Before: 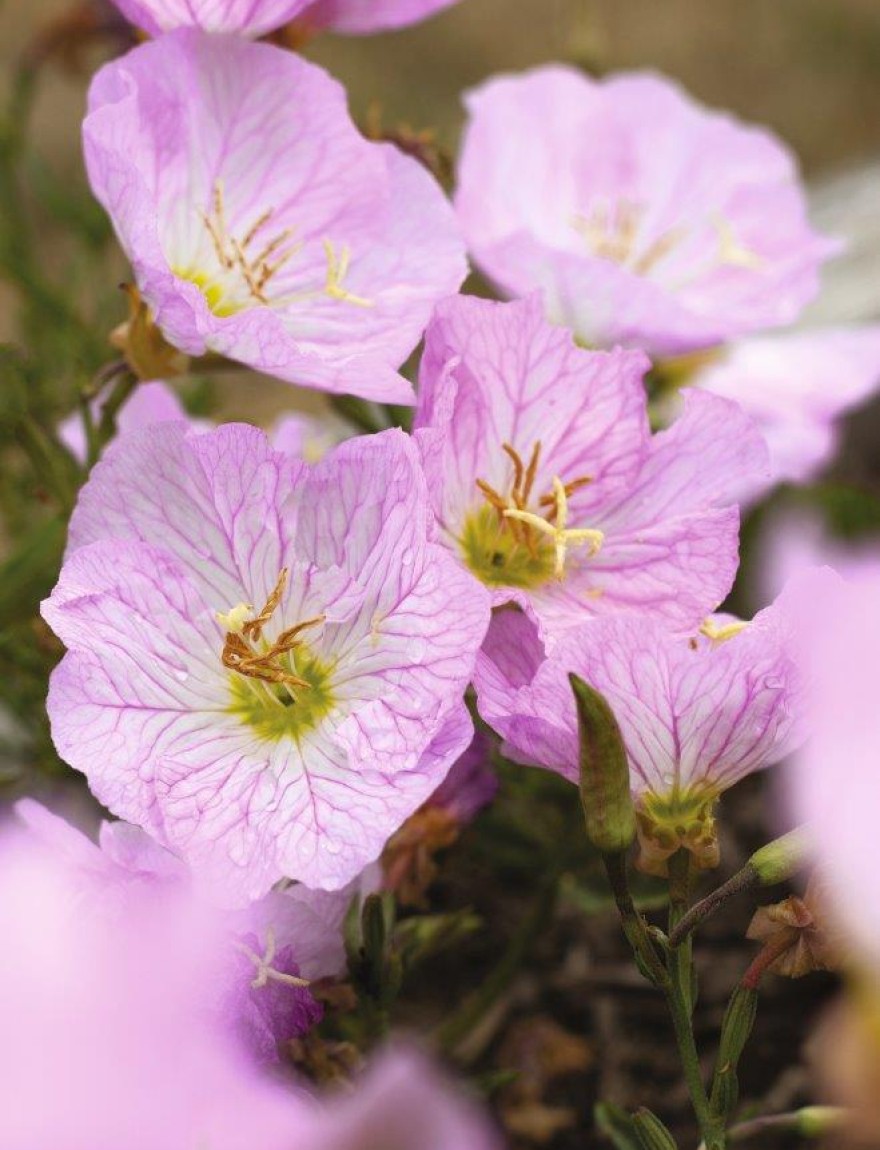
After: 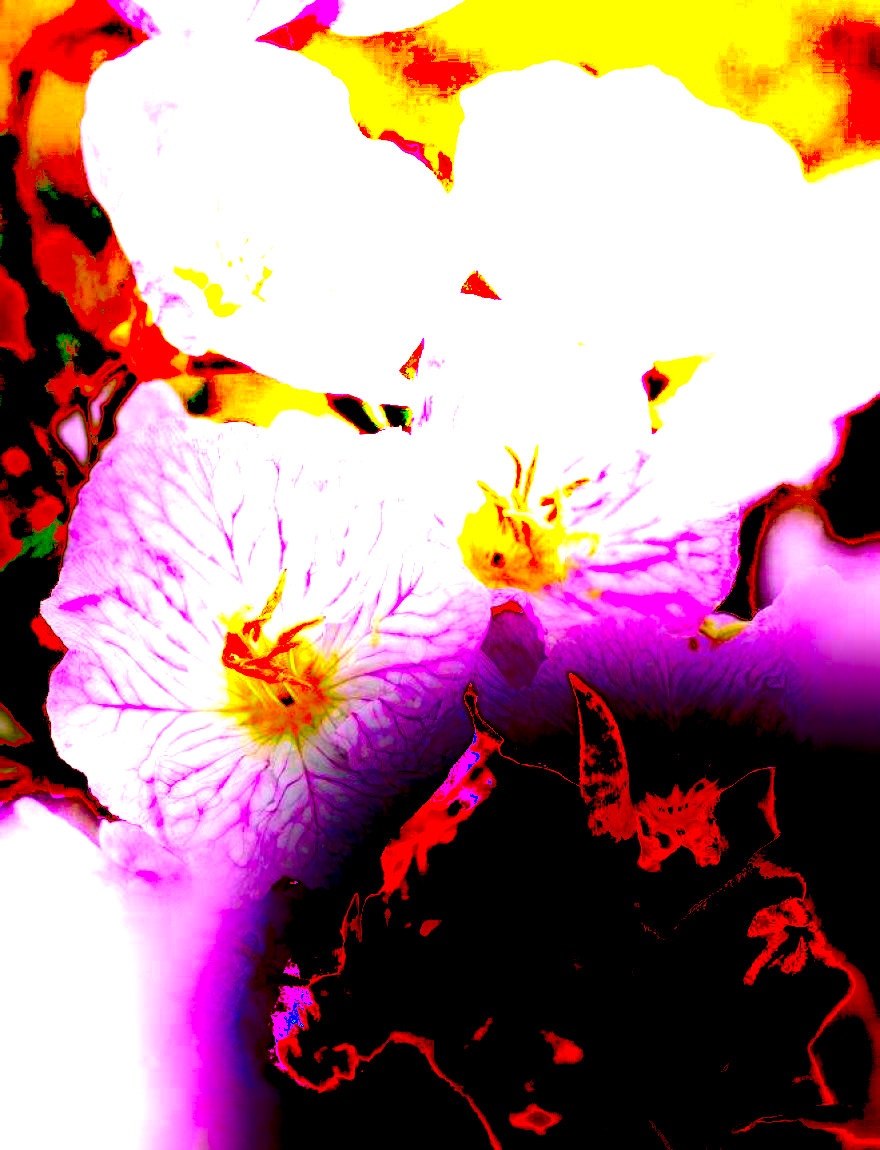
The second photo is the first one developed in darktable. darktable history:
local contrast: on, module defaults
exposure: black level correction 0.099, exposure 2.957 EV, compensate highlight preservation false
